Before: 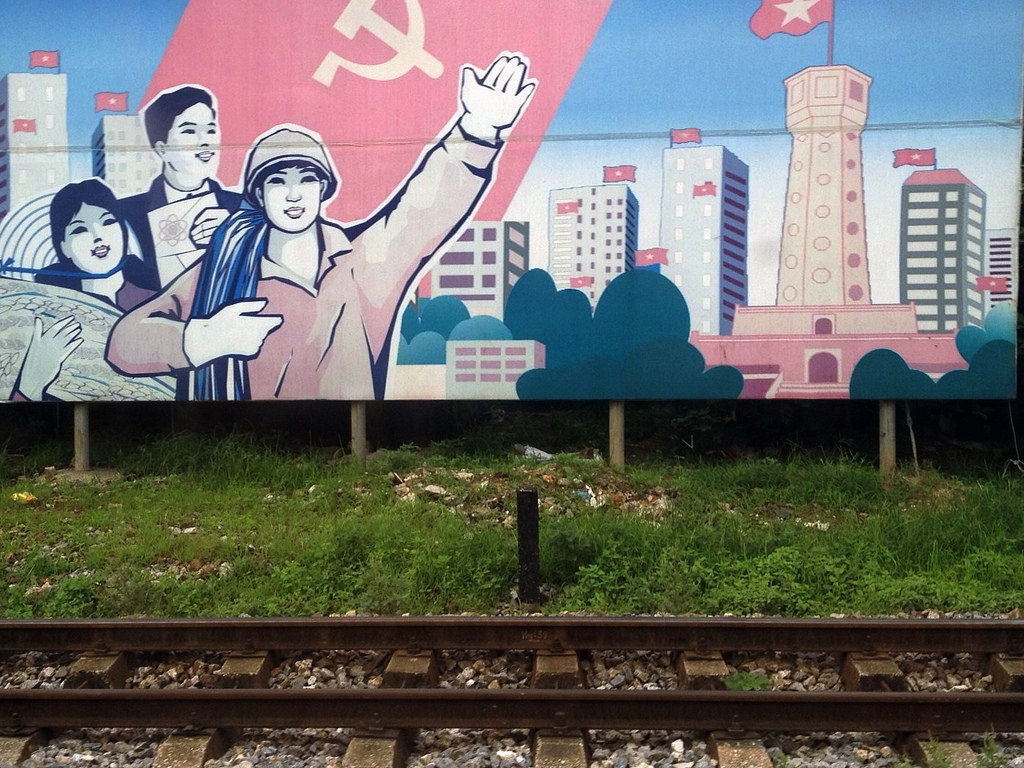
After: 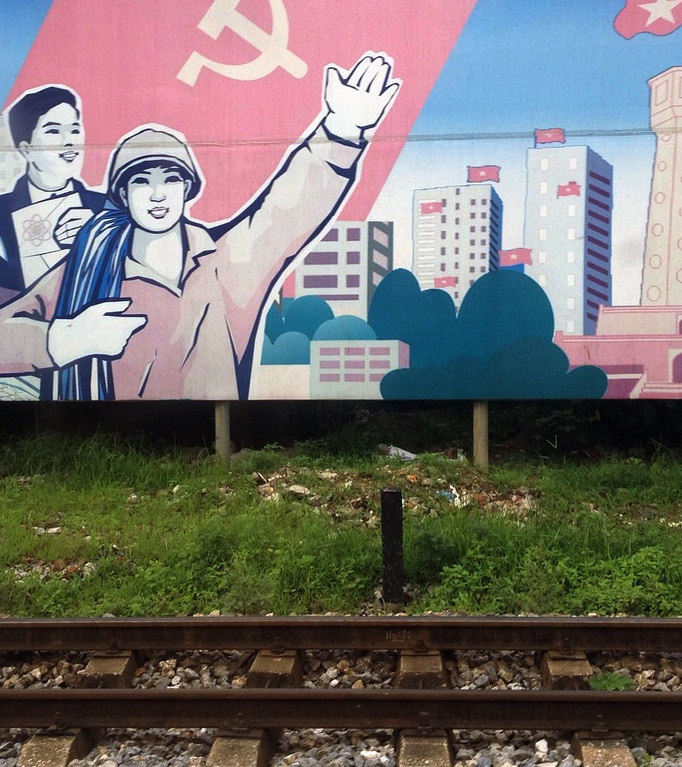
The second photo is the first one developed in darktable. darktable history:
crop and rotate: left 13.342%, right 19.991%
